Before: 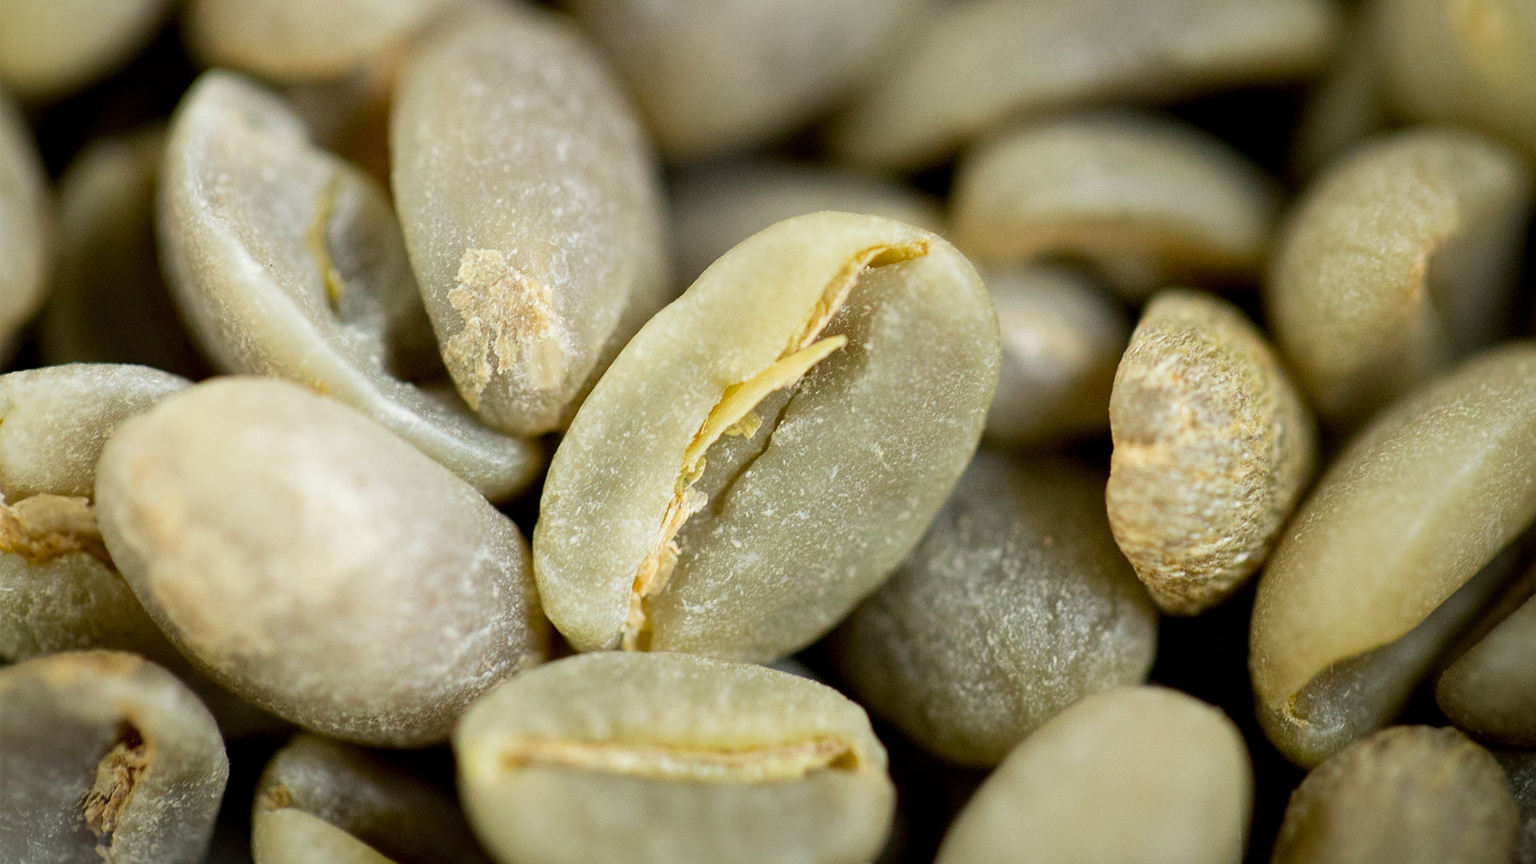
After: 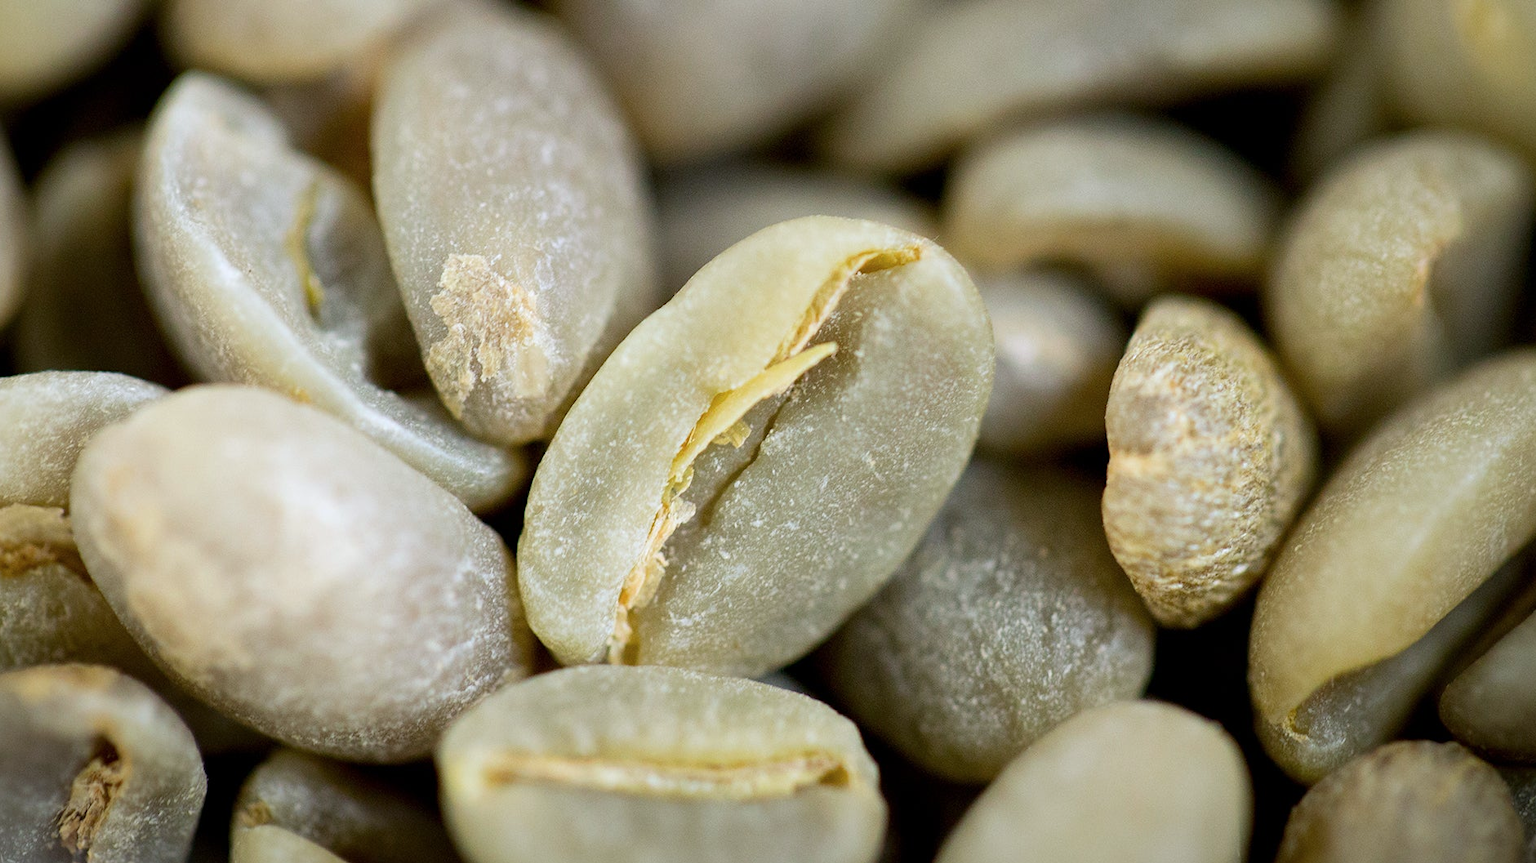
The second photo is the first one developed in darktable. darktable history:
crop: left 1.743%, right 0.268%, bottom 2.011%
color calibration: illuminant as shot in camera, x 0.358, y 0.373, temperature 4628.91 K
